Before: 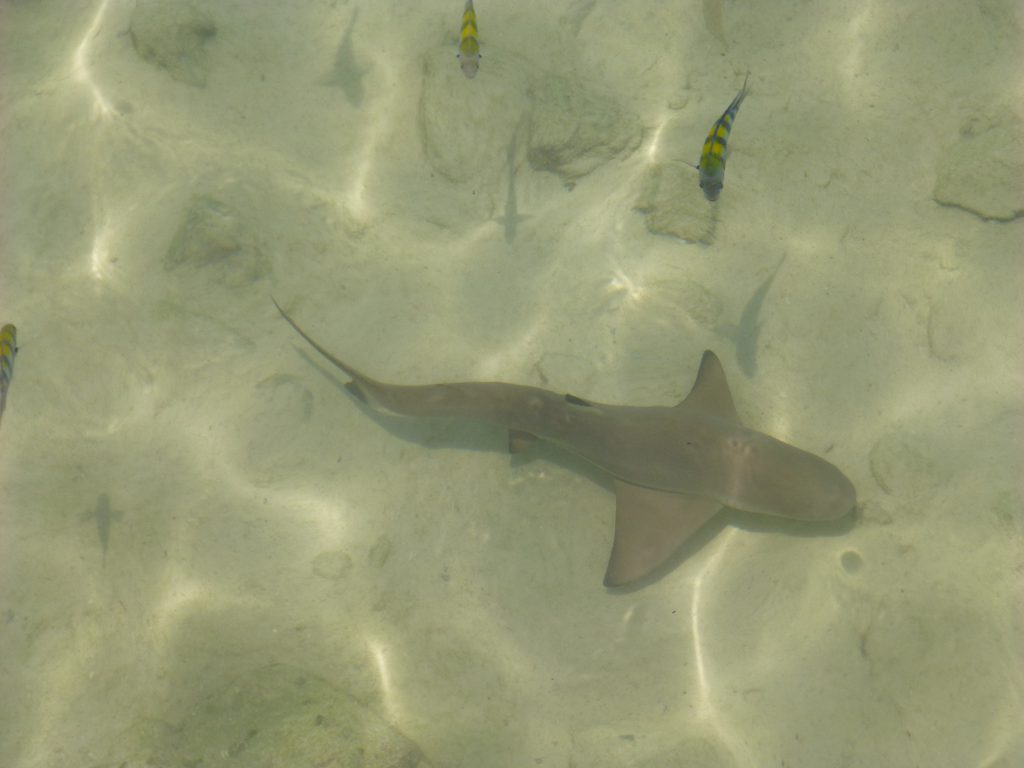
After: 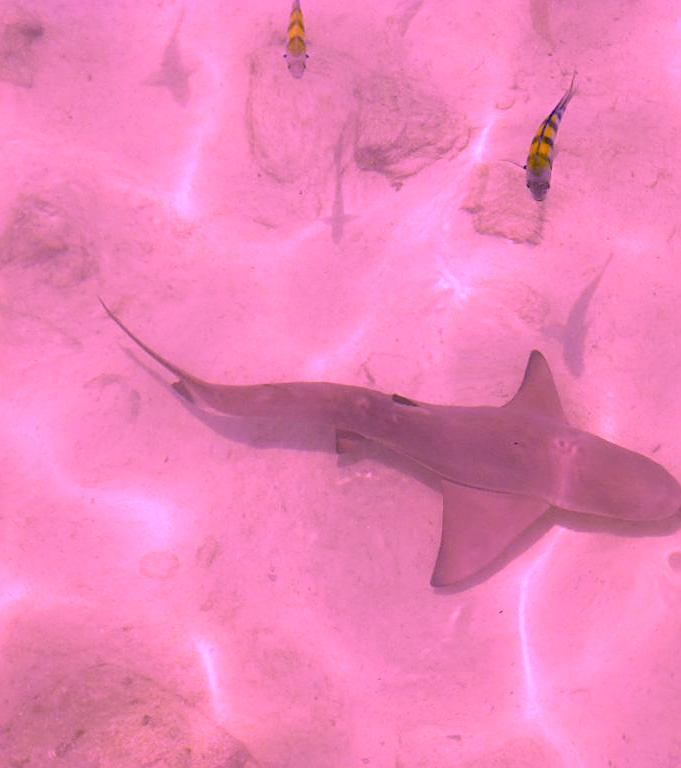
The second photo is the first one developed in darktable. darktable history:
exposure: black level correction 0.025, exposure 0.182 EV, compensate highlight preservation false
crop: left 16.899%, right 16.556%
color calibration: illuminant custom, x 0.261, y 0.521, temperature 7054.11 K
rgb levels: levels [[0.013, 0.434, 0.89], [0, 0.5, 1], [0, 0.5, 1]]
sharpen: on, module defaults
tone equalizer: on, module defaults
